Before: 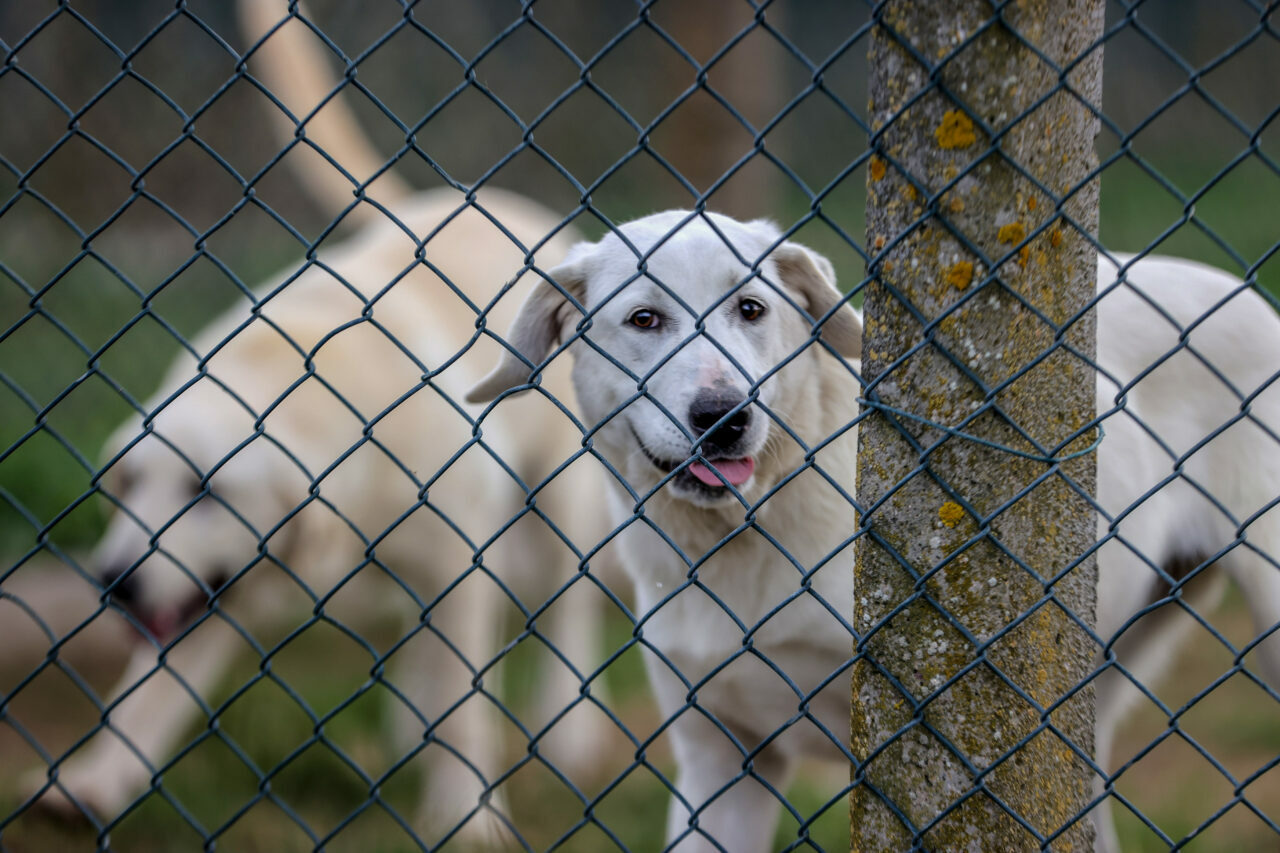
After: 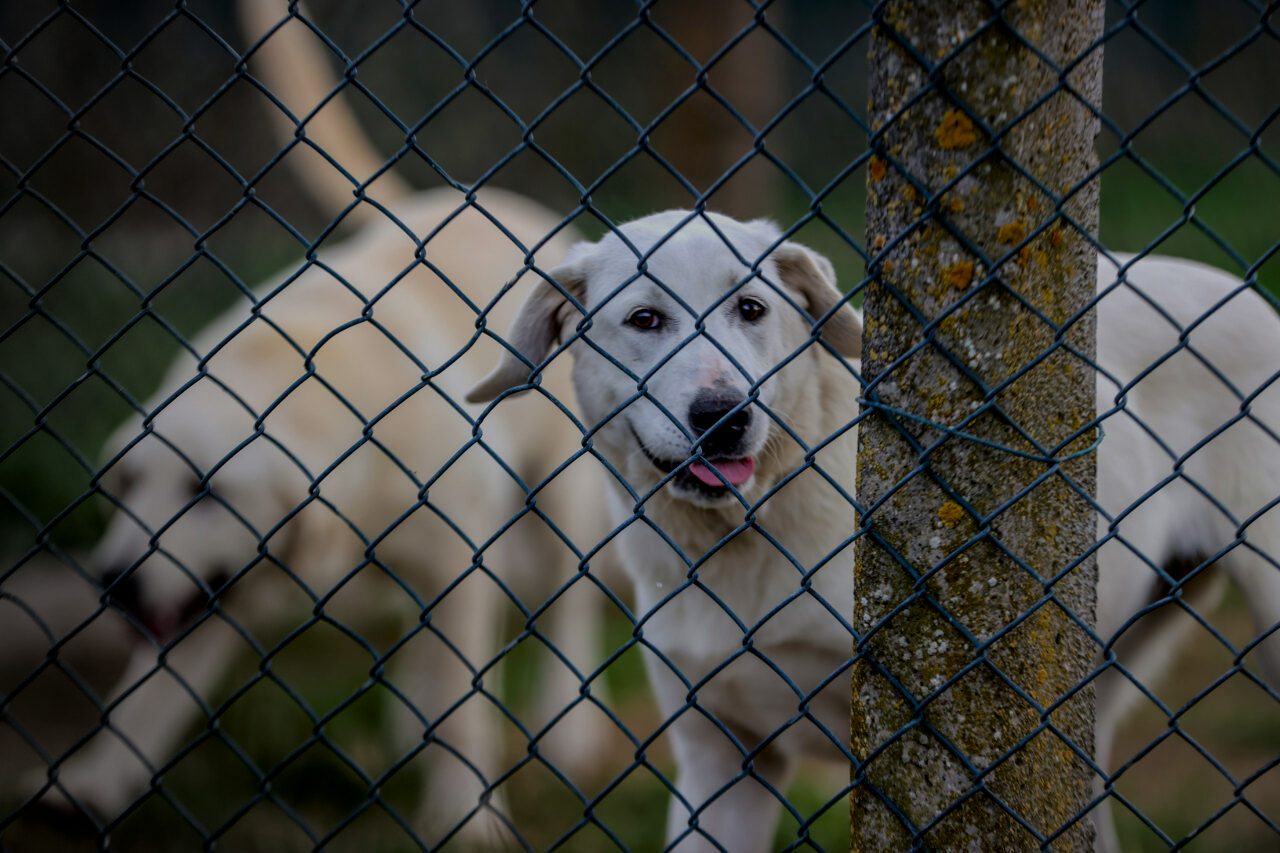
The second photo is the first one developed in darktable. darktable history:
vignetting: fall-off start 73.57%, center (0.22, -0.235)
contrast brightness saturation: brightness -0.2, saturation 0.08
filmic rgb: black relative exposure -7.65 EV, white relative exposure 4.56 EV, hardness 3.61, color science v6 (2022)
